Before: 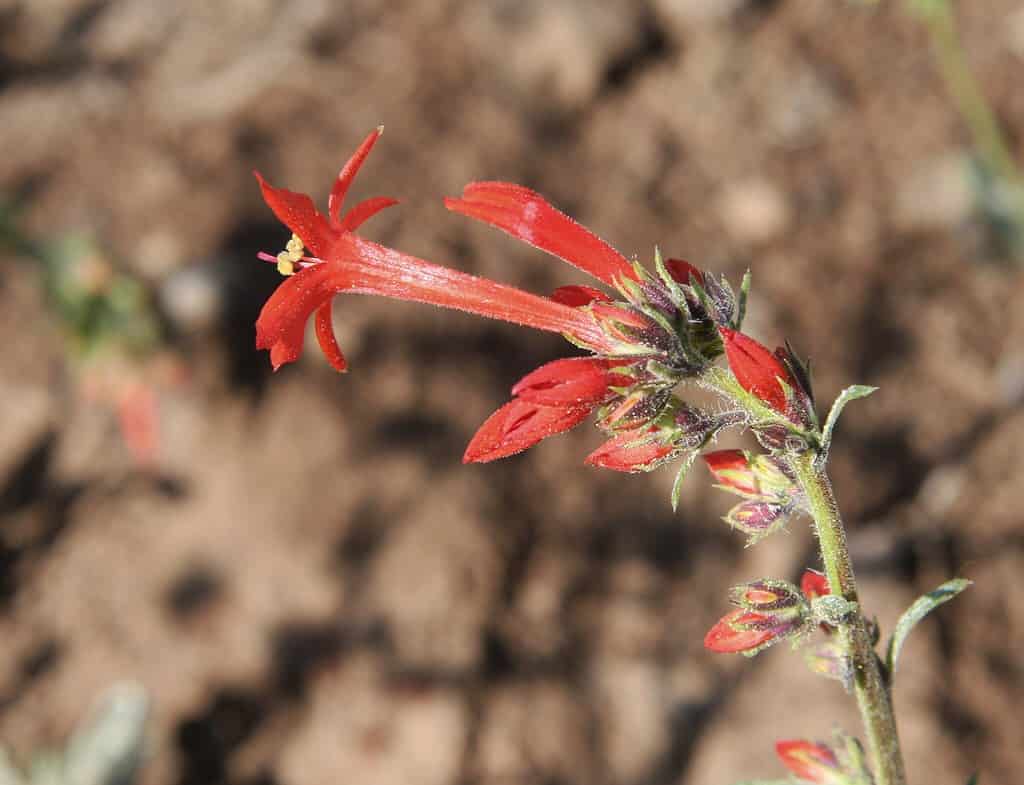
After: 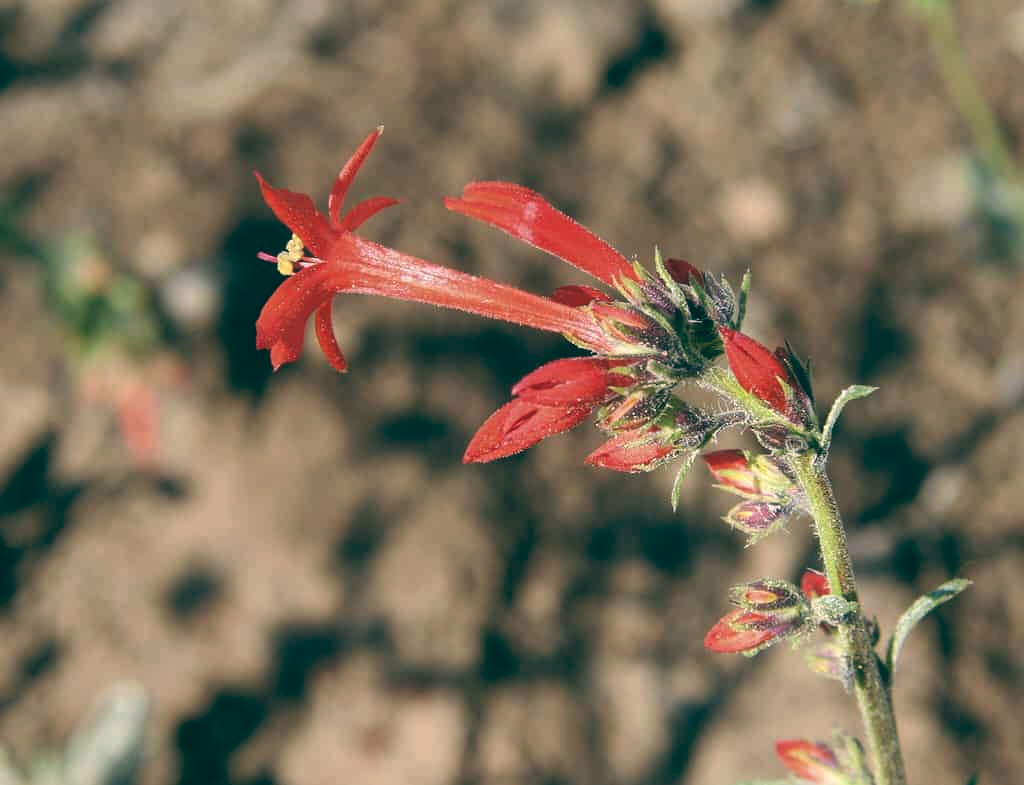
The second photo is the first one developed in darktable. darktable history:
white balance: red 0.967, blue 1.049
color balance: lift [1.005, 0.99, 1.007, 1.01], gamma [1, 0.979, 1.011, 1.021], gain [0.923, 1.098, 1.025, 0.902], input saturation 90.45%, contrast 7.73%, output saturation 105.91%
